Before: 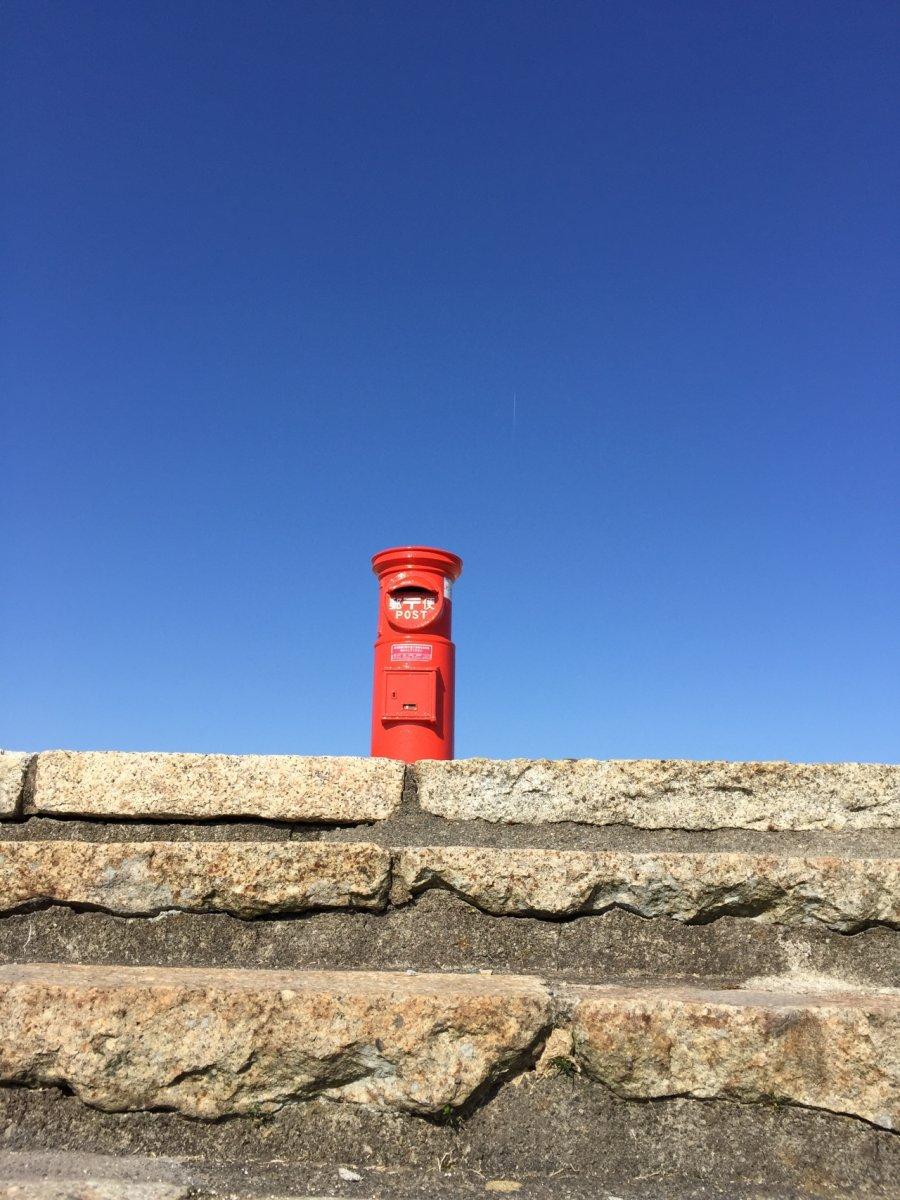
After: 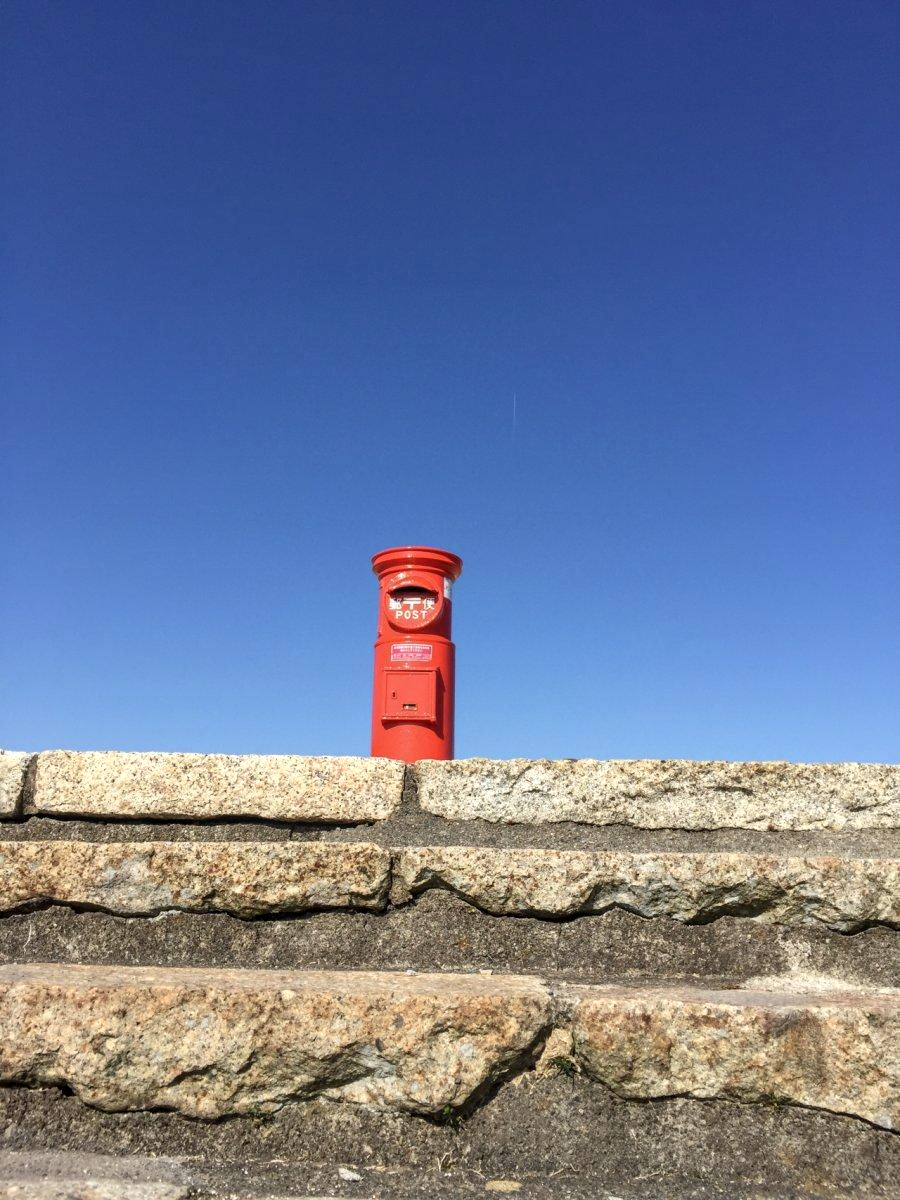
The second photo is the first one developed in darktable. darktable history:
contrast brightness saturation: saturation -0.056
local contrast: on, module defaults
